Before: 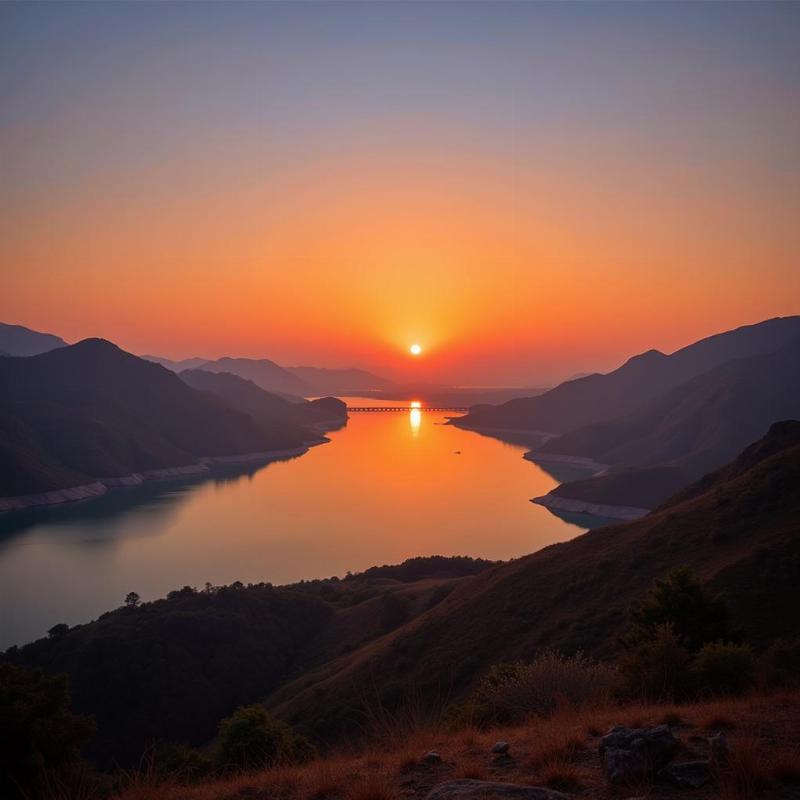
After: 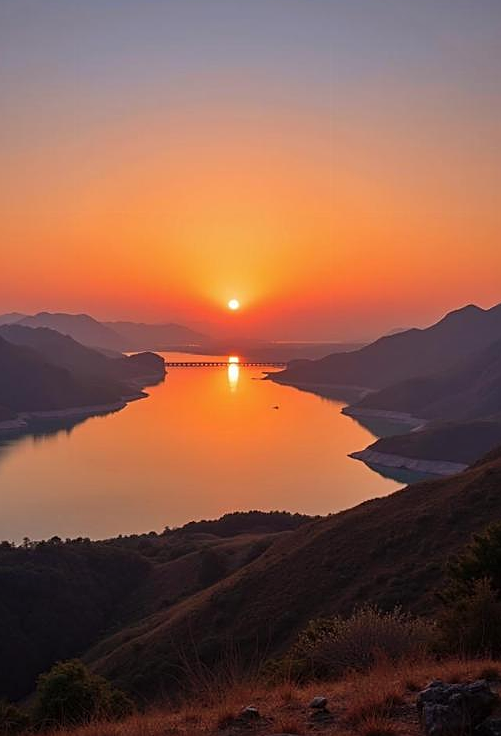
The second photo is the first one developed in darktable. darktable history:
shadows and highlights: shadows 37.15, highlights -27.85, soften with gaussian
crop and rotate: left 22.783%, top 5.63%, right 14.561%, bottom 2.252%
sharpen: on, module defaults
